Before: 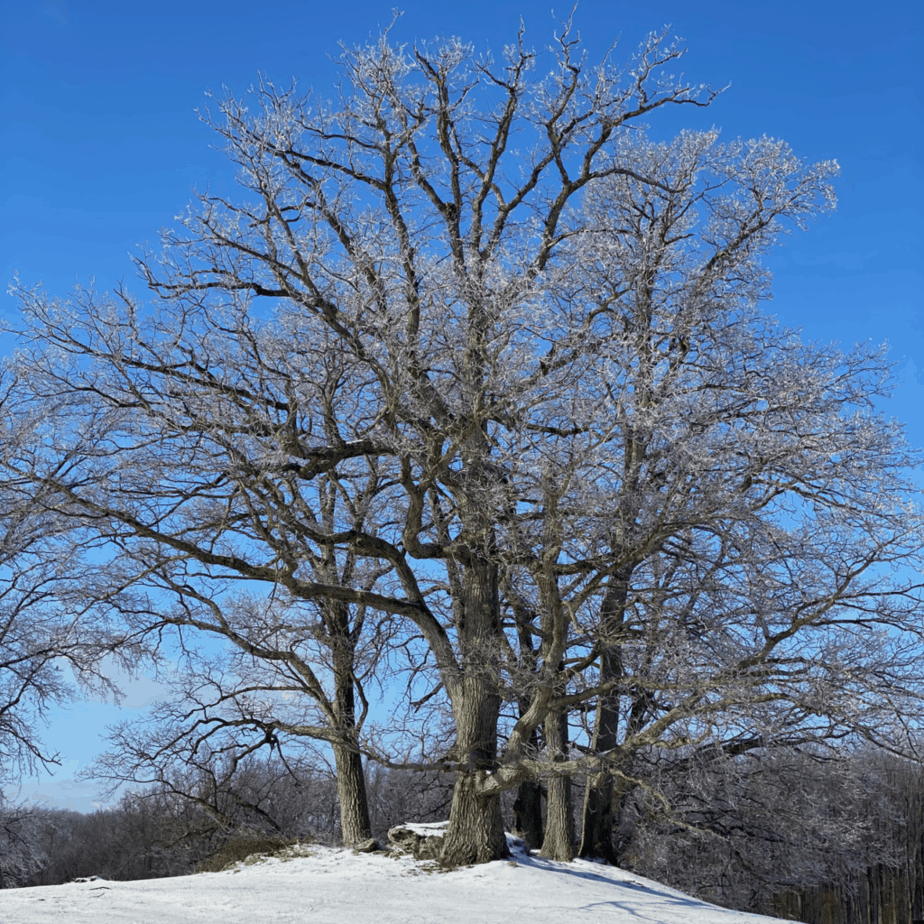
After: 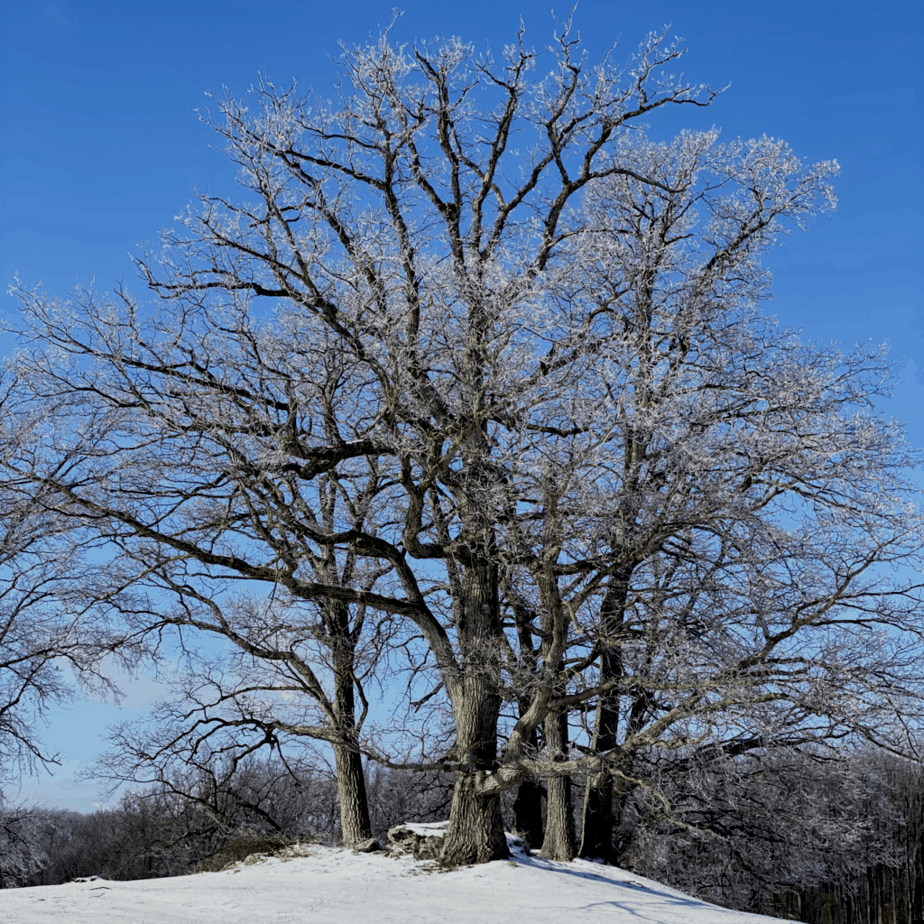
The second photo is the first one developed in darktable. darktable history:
local contrast: highlights 104%, shadows 99%, detail 131%, midtone range 0.2
filmic rgb: middle gray luminance 29.22%, black relative exposure -10.26 EV, white relative exposure 5.47 EV, target black luminance 0%, hardness 3.94, latitude 3.01%, contrast 1.129, highlights saturation mix 5.27%, shadows ↔ highlights balance 15.01%
